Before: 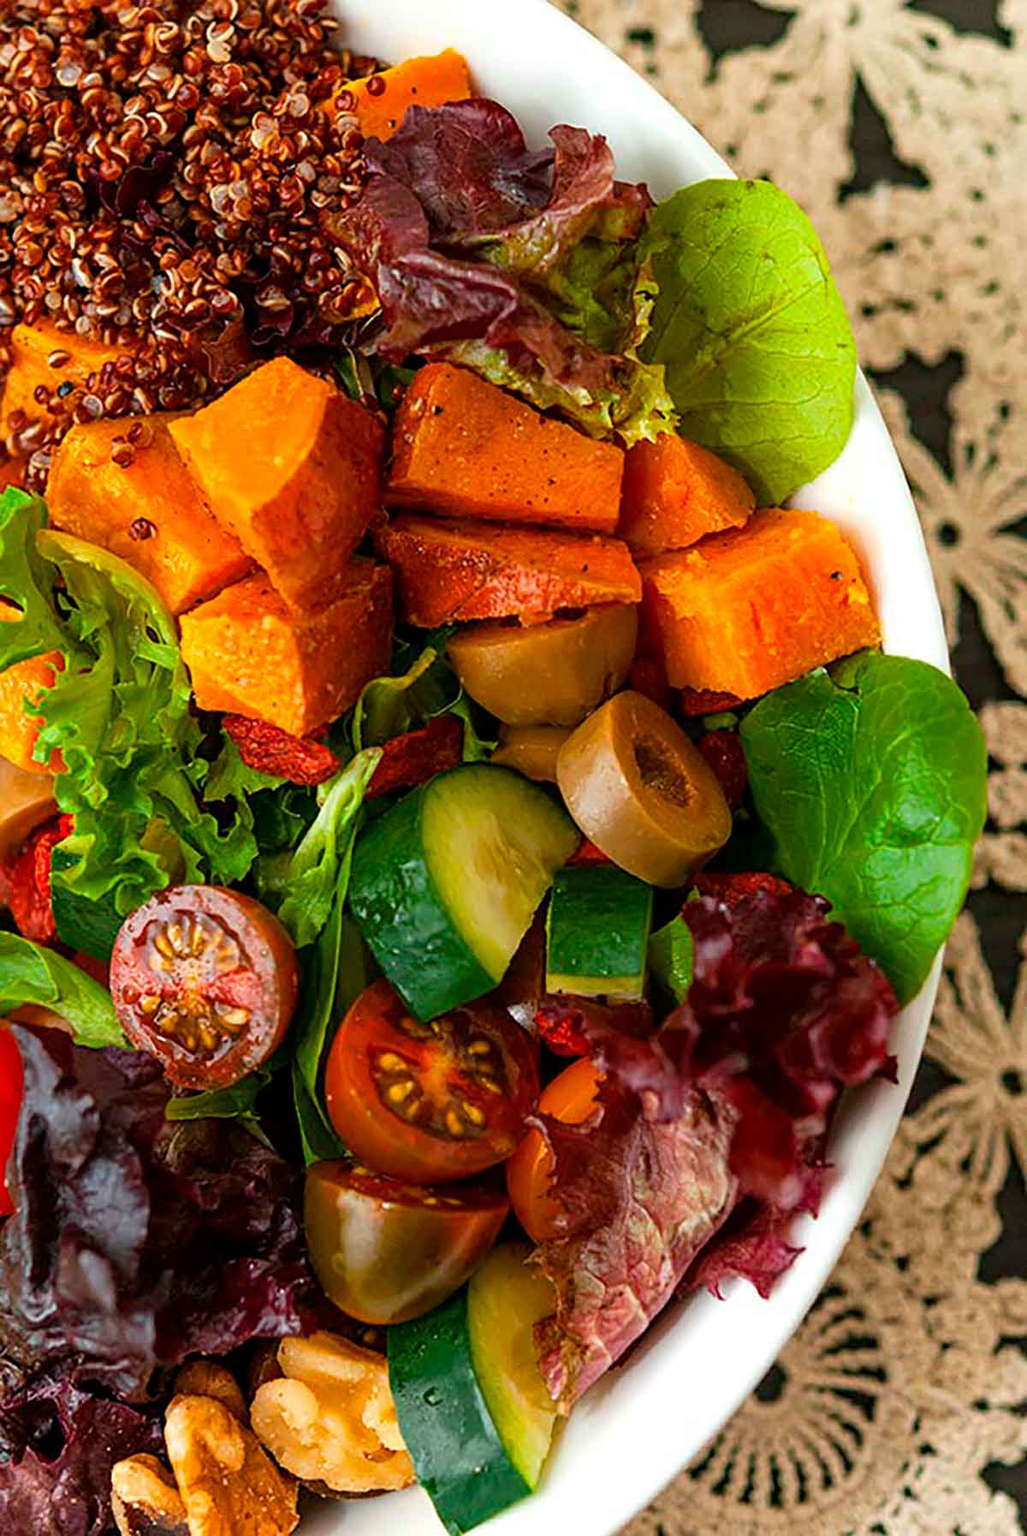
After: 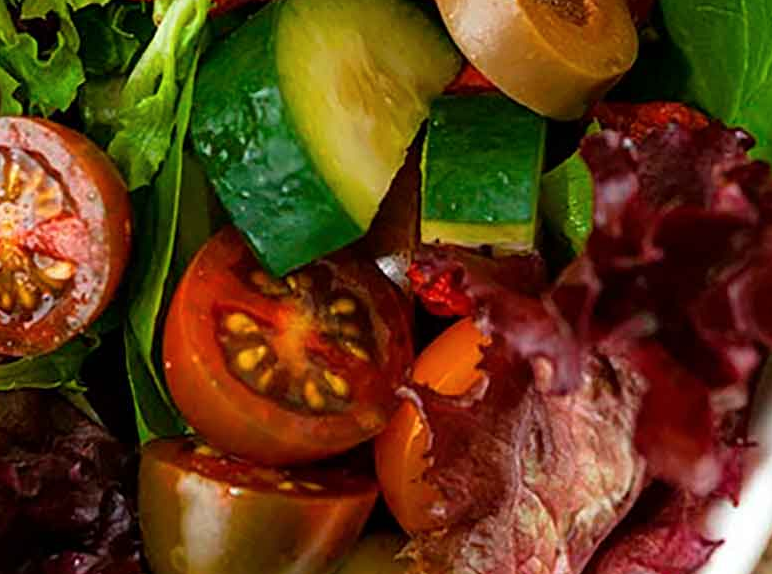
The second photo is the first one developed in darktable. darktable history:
crop: left 18.091%, top 51.13%, right 17.525%, bottom 16.85%
color balance: input saturation 99%
